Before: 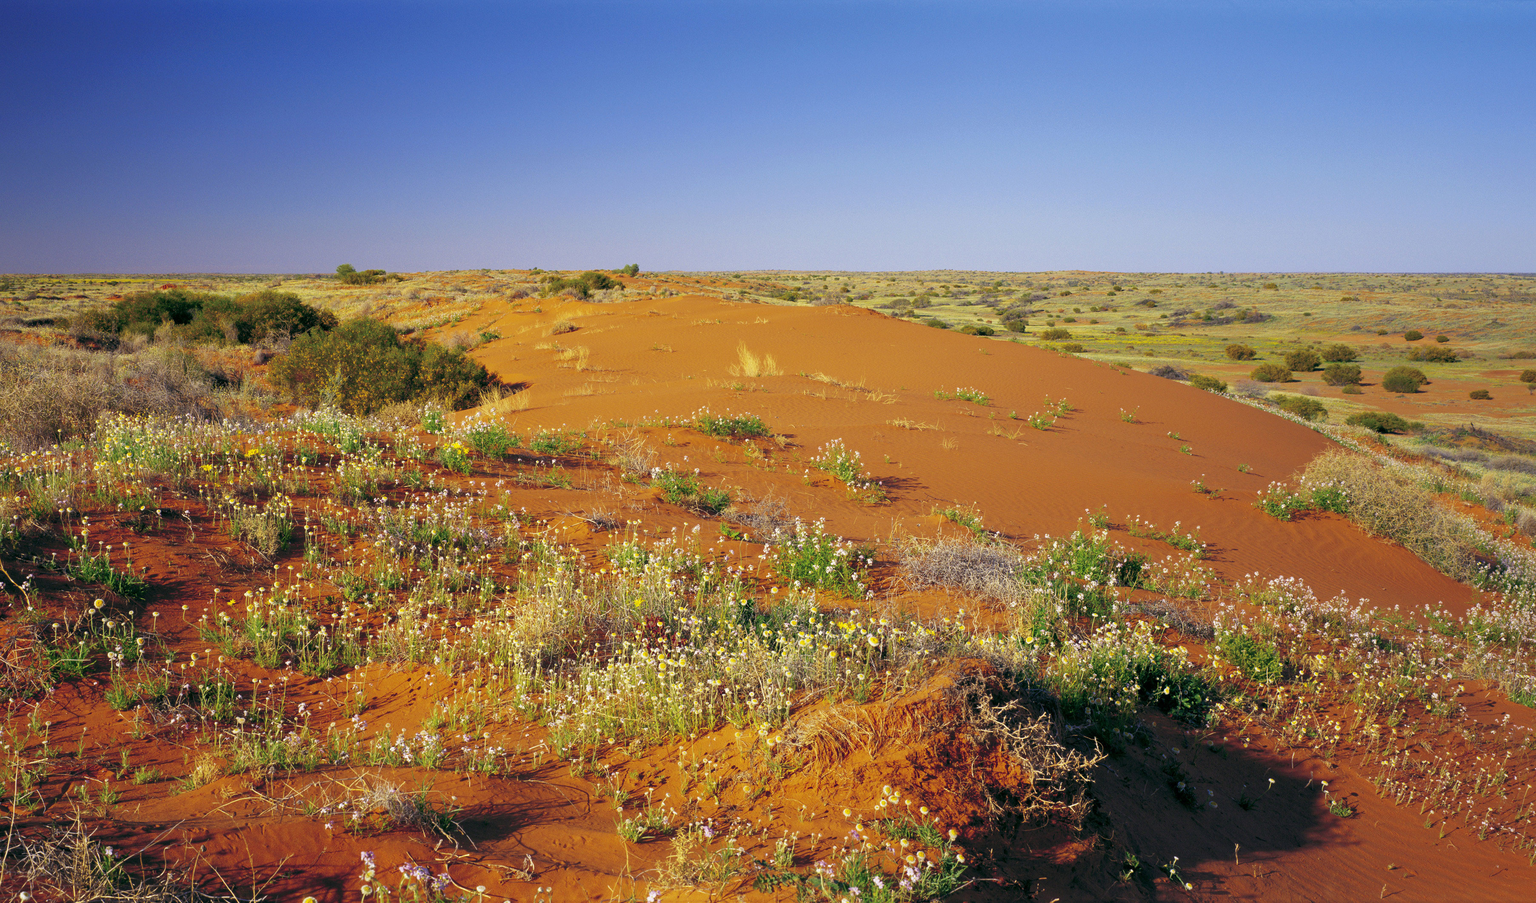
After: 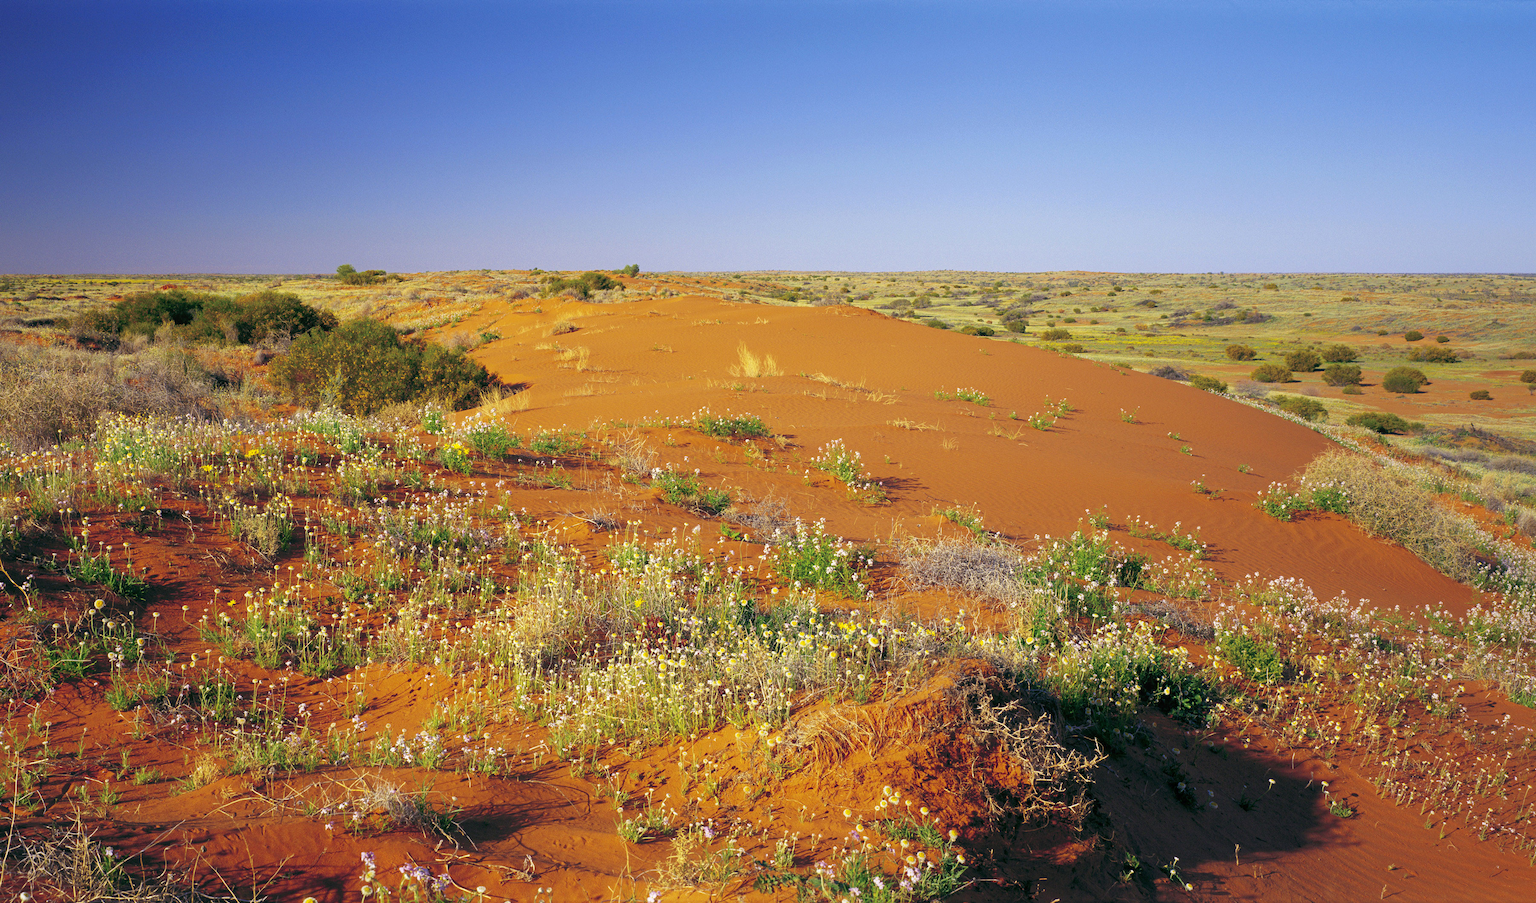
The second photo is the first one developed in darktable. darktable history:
exposure: exposure 0.15 EV, compensate highlight preservation false
local contrast: mode bilateral grid, contrast 15, coarseness 36, detail 105%, midtone range 0.2
contrast equalizer: y [[0.5, 0.5, 0.468, 0.5, 0.5, 0.5], [0.5 ×6], [0.5 ×6], [0 ×6], [0 ×6]]
